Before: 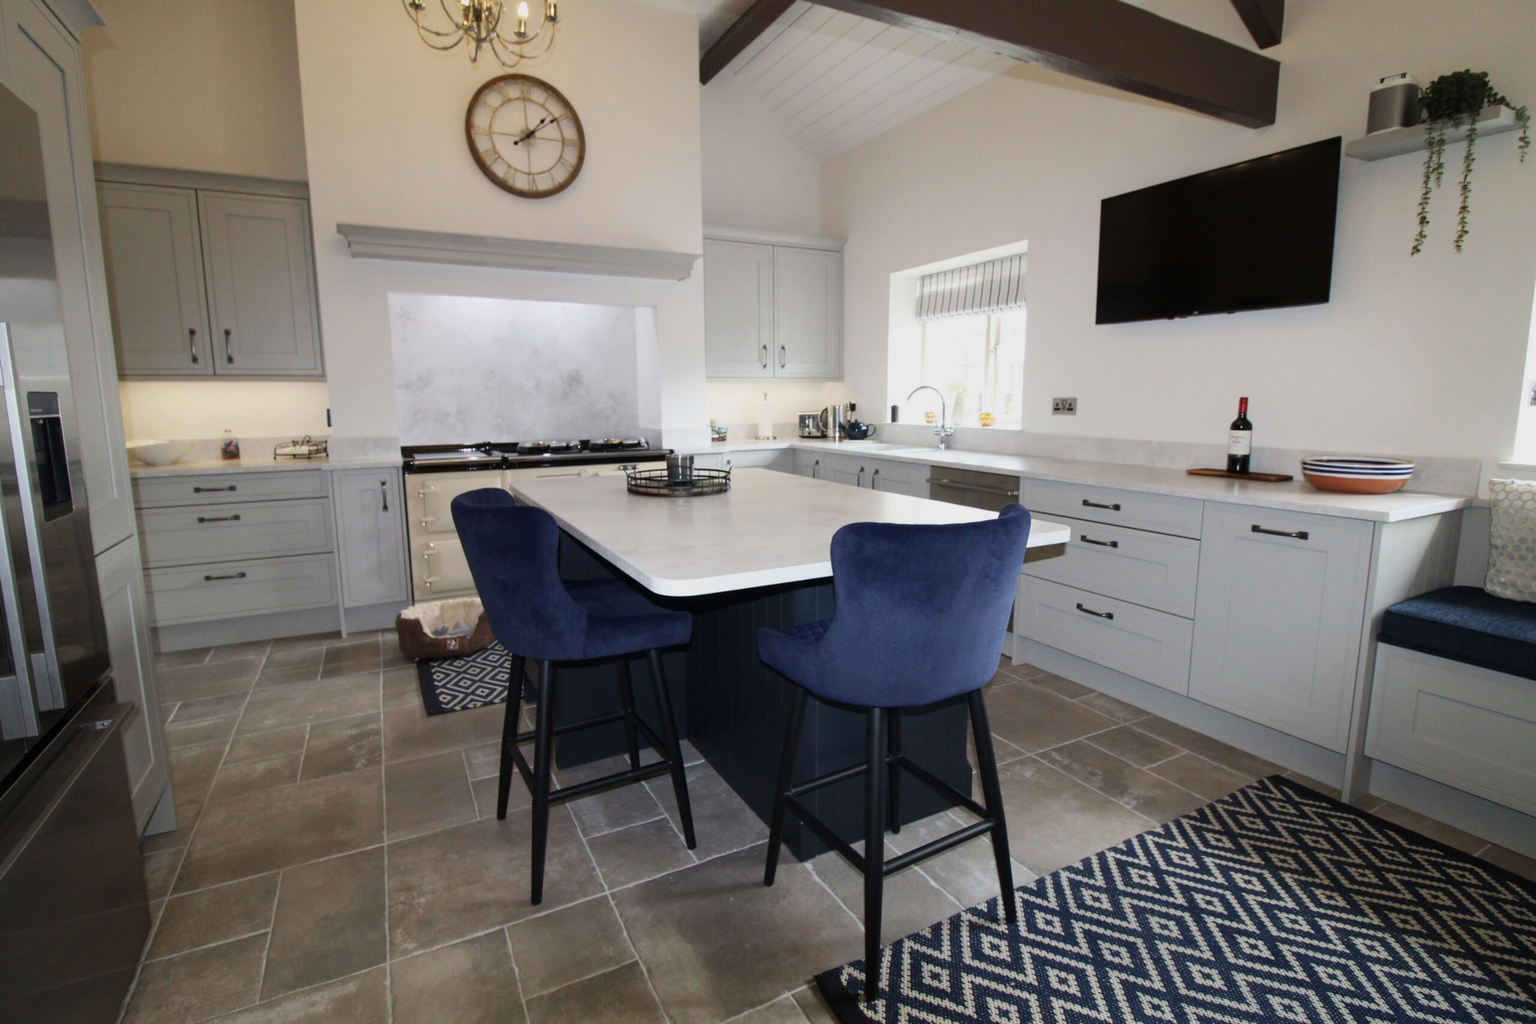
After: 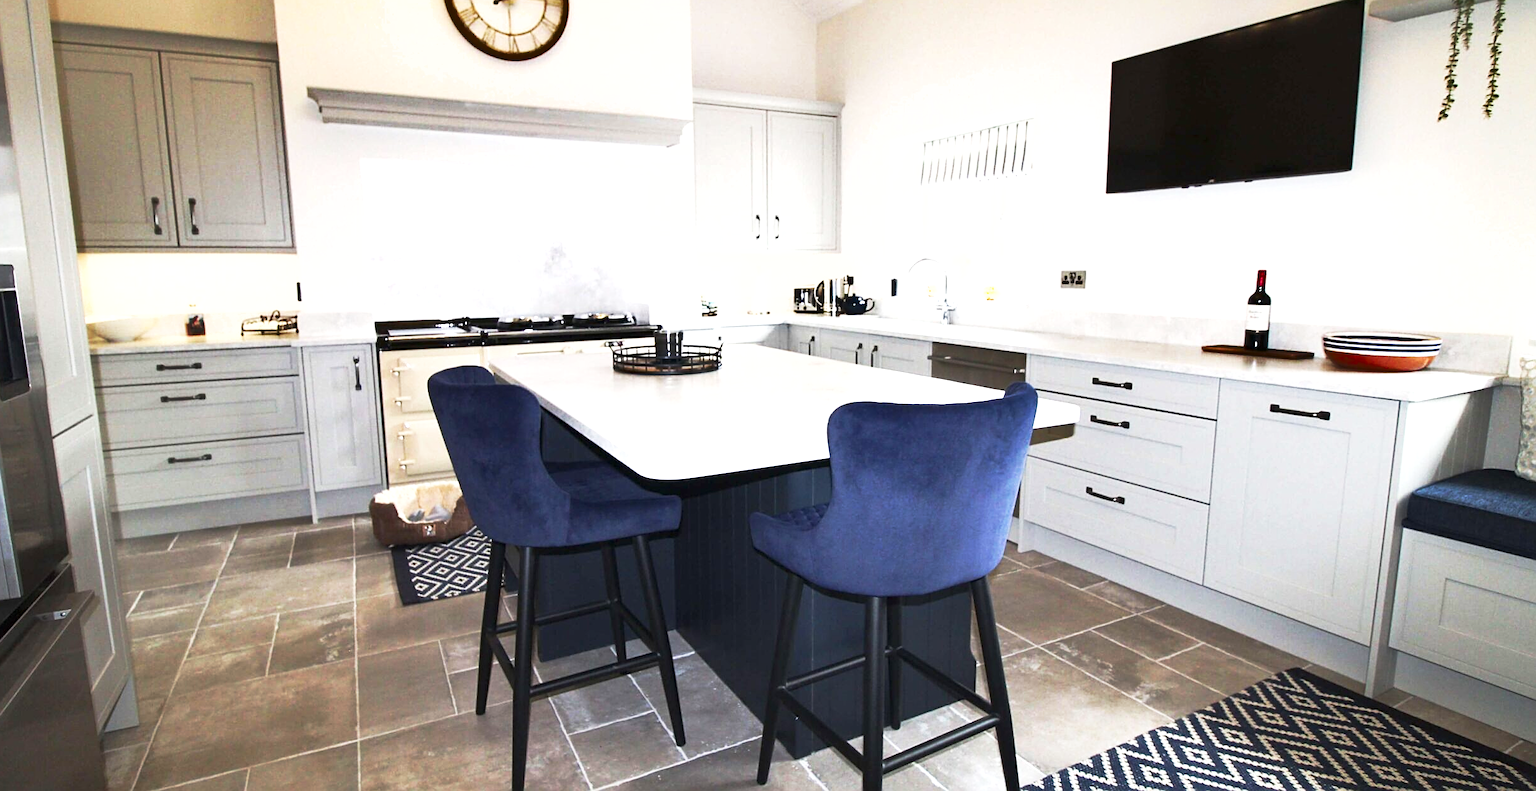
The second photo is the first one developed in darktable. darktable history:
exposure: exposure 1.202 EV, compensate exposure bias true, compensate highlight preservation false
crop and rotate: left 2.935%, top 13.81%, right 2.047%, bottom 12.741%
base curve: curves: ch0 [(0, 0) (0.257, 0.25) (0.482, 0.586) (0.757, 0.871) (1, 1)], preserve colors none
shadows and highlights: shadows 25.74, highlights -48.33, soften with gaussian
sharpen: on, module defaults
